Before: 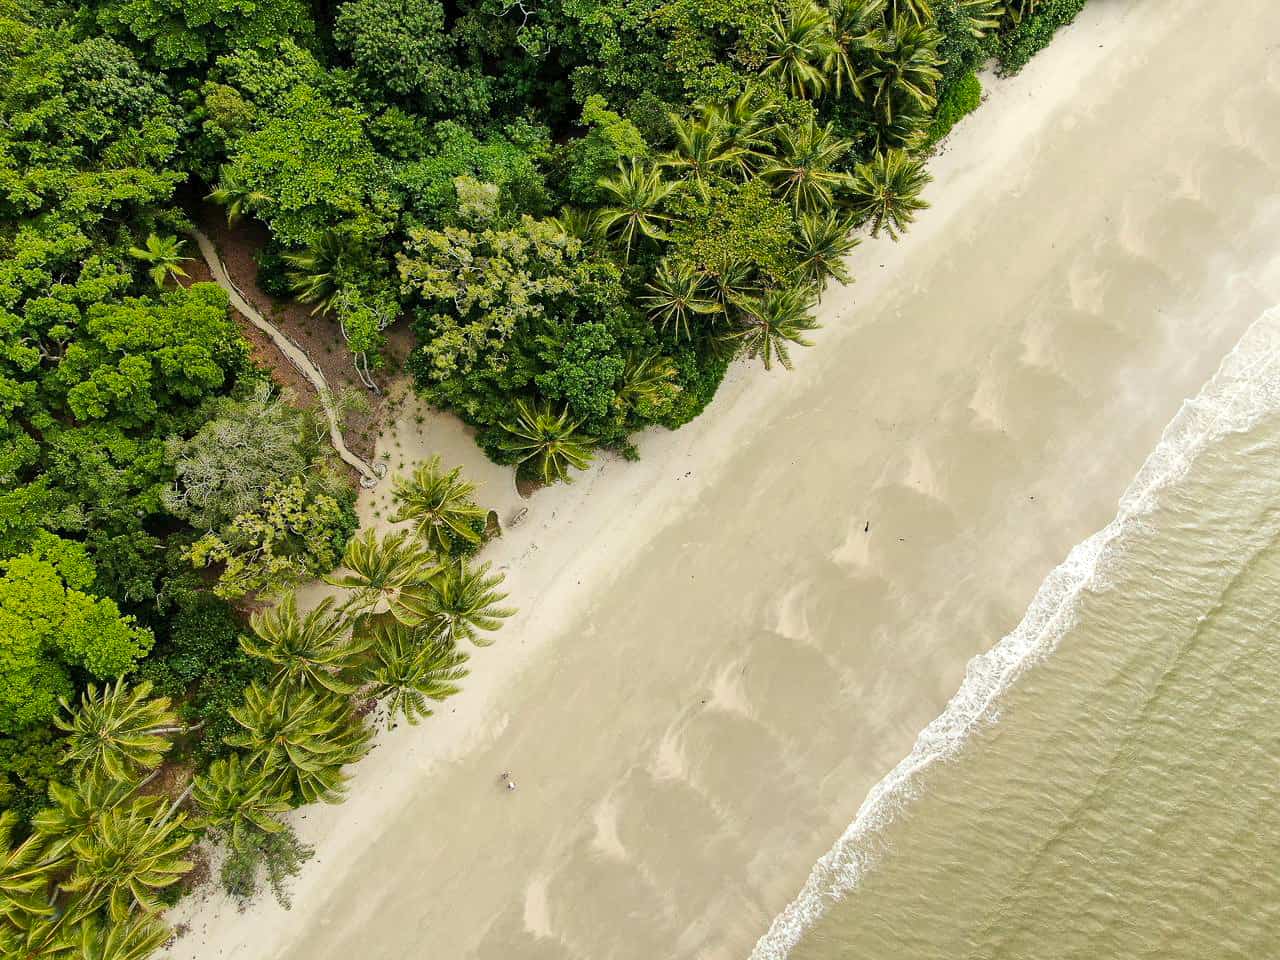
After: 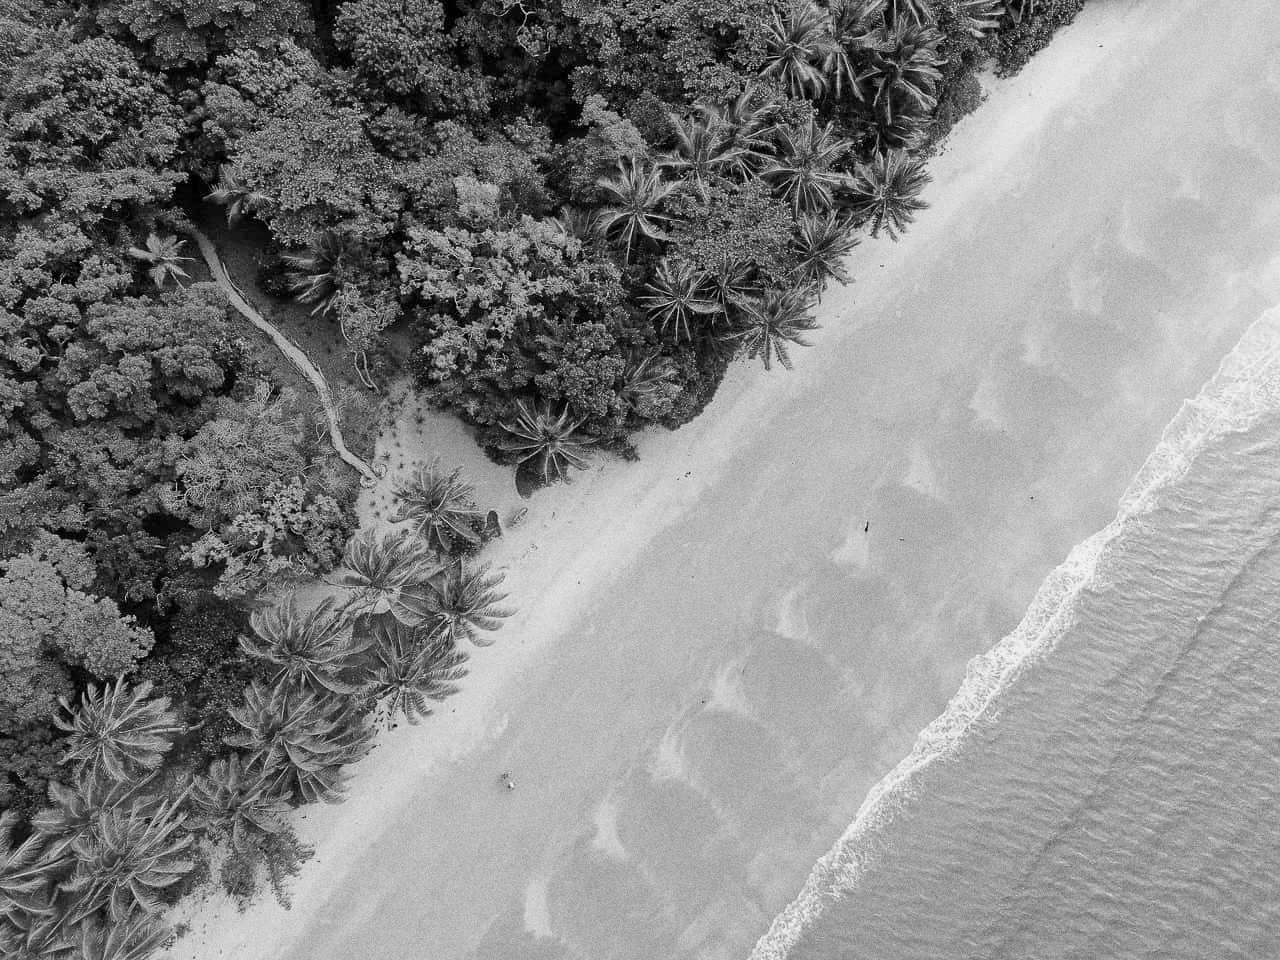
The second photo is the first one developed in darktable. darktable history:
monochrome: a 14.95, b -89.96
grain: coarseness 9.61 ISO, strength 35.62%
